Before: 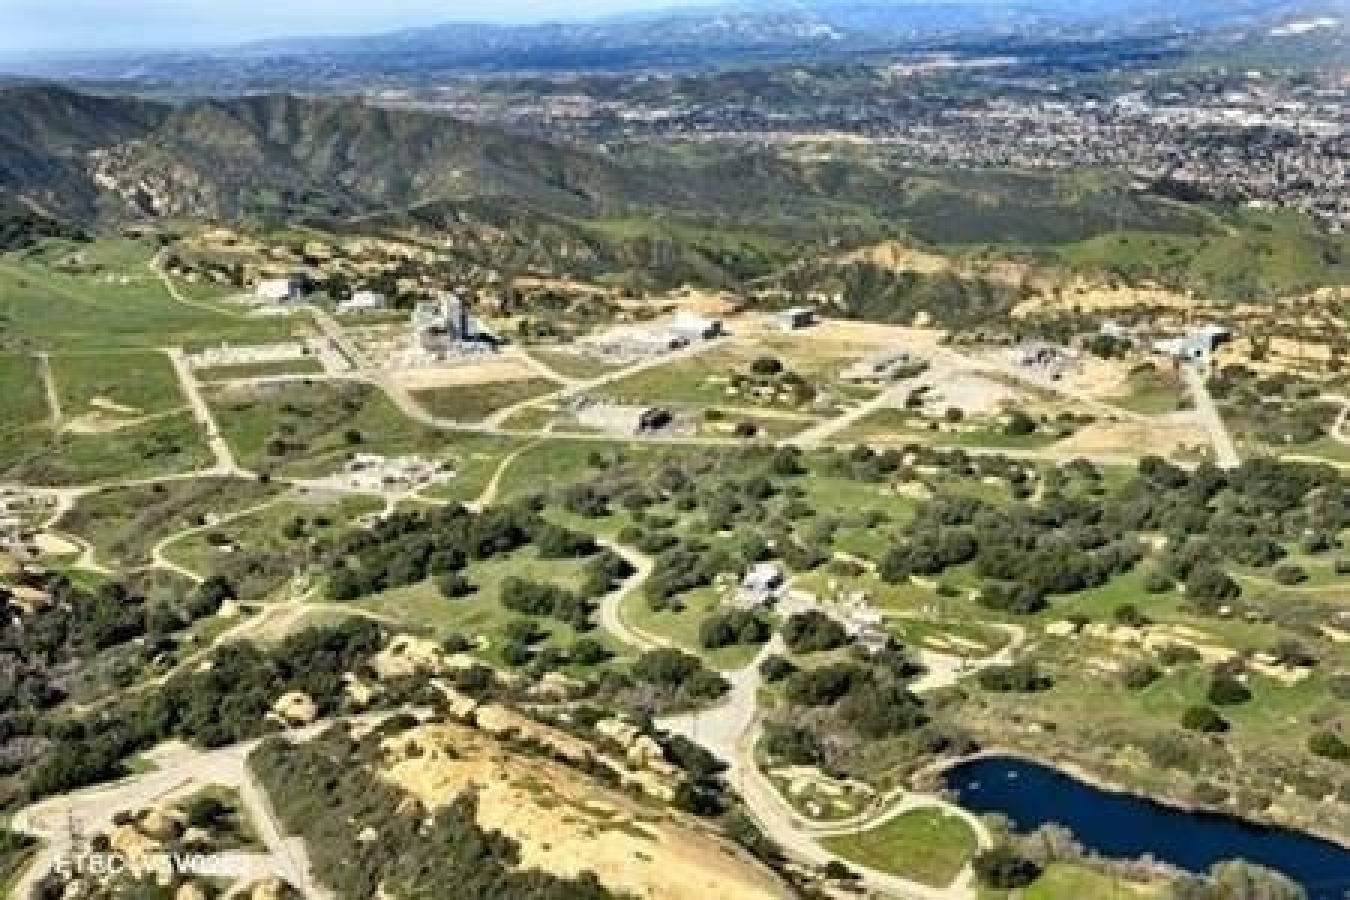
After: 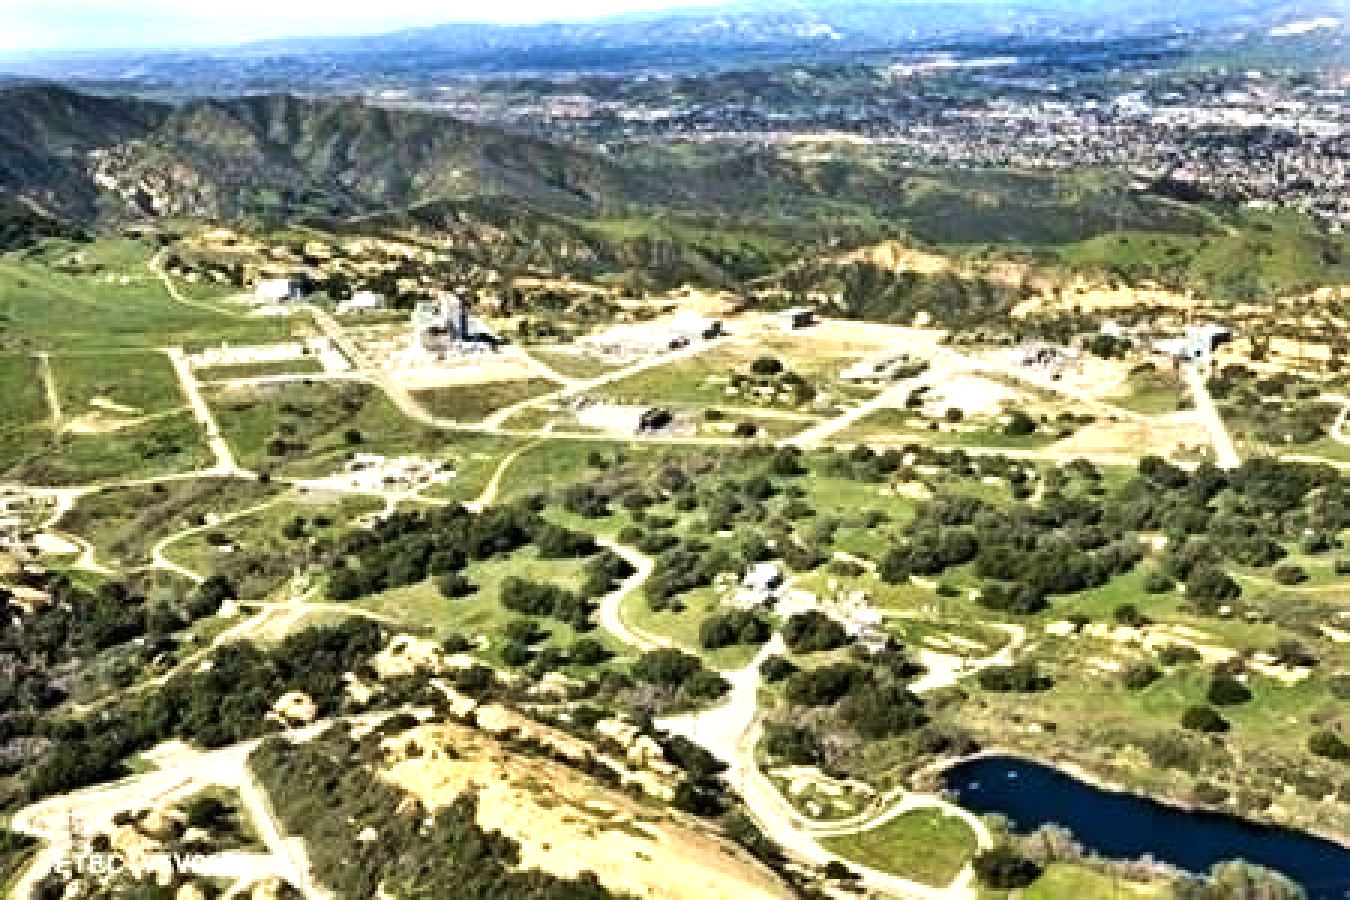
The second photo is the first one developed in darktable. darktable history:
velvia: strength 27%
tone equalizer: -8 EV -0.75 EV, -7 EV -0.7 EV, -6 EV -0.6 EV, -5 EV -0.4 EV, -3 EV 0.4 EV, -2 EV 0.6 EV, -1 EV 0.7 EV, +0 EV 0.75 EV, edges refinement/feathering 500, mask exposure compensation -1.57 EV, preserve details no
